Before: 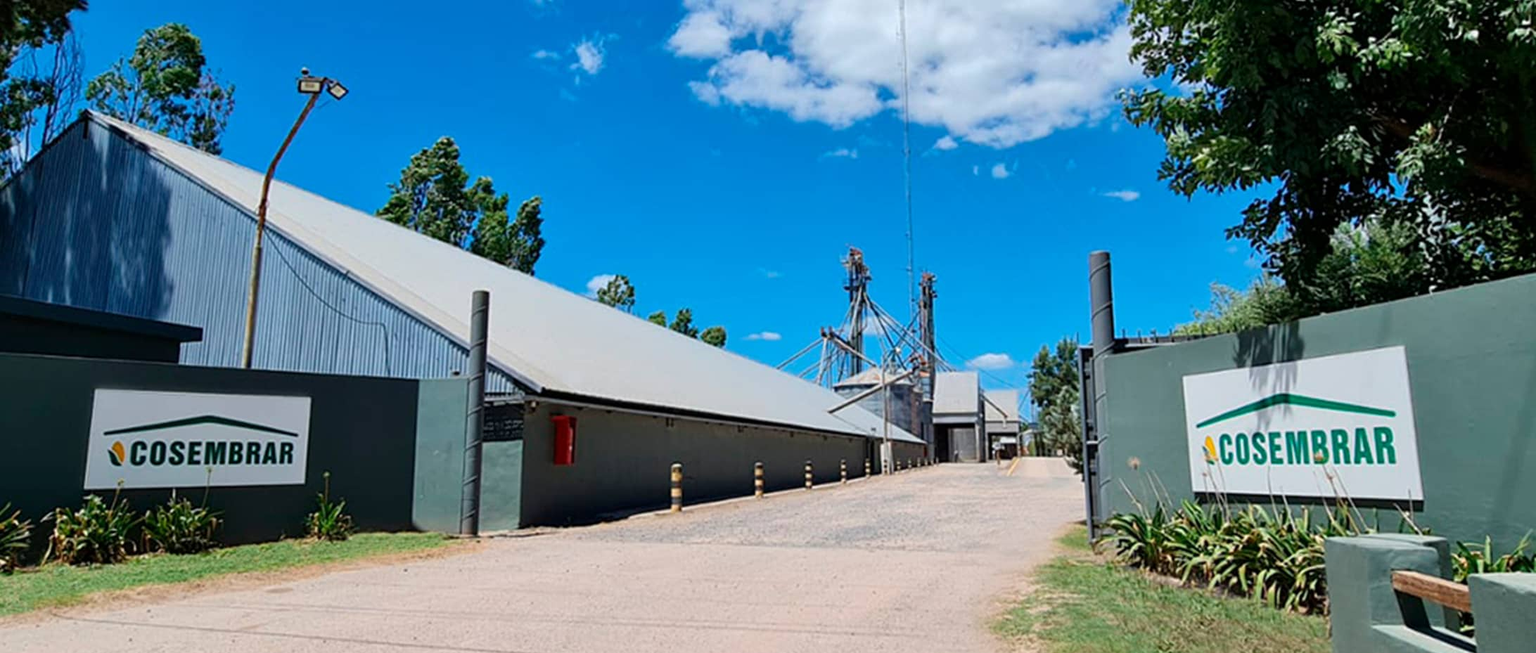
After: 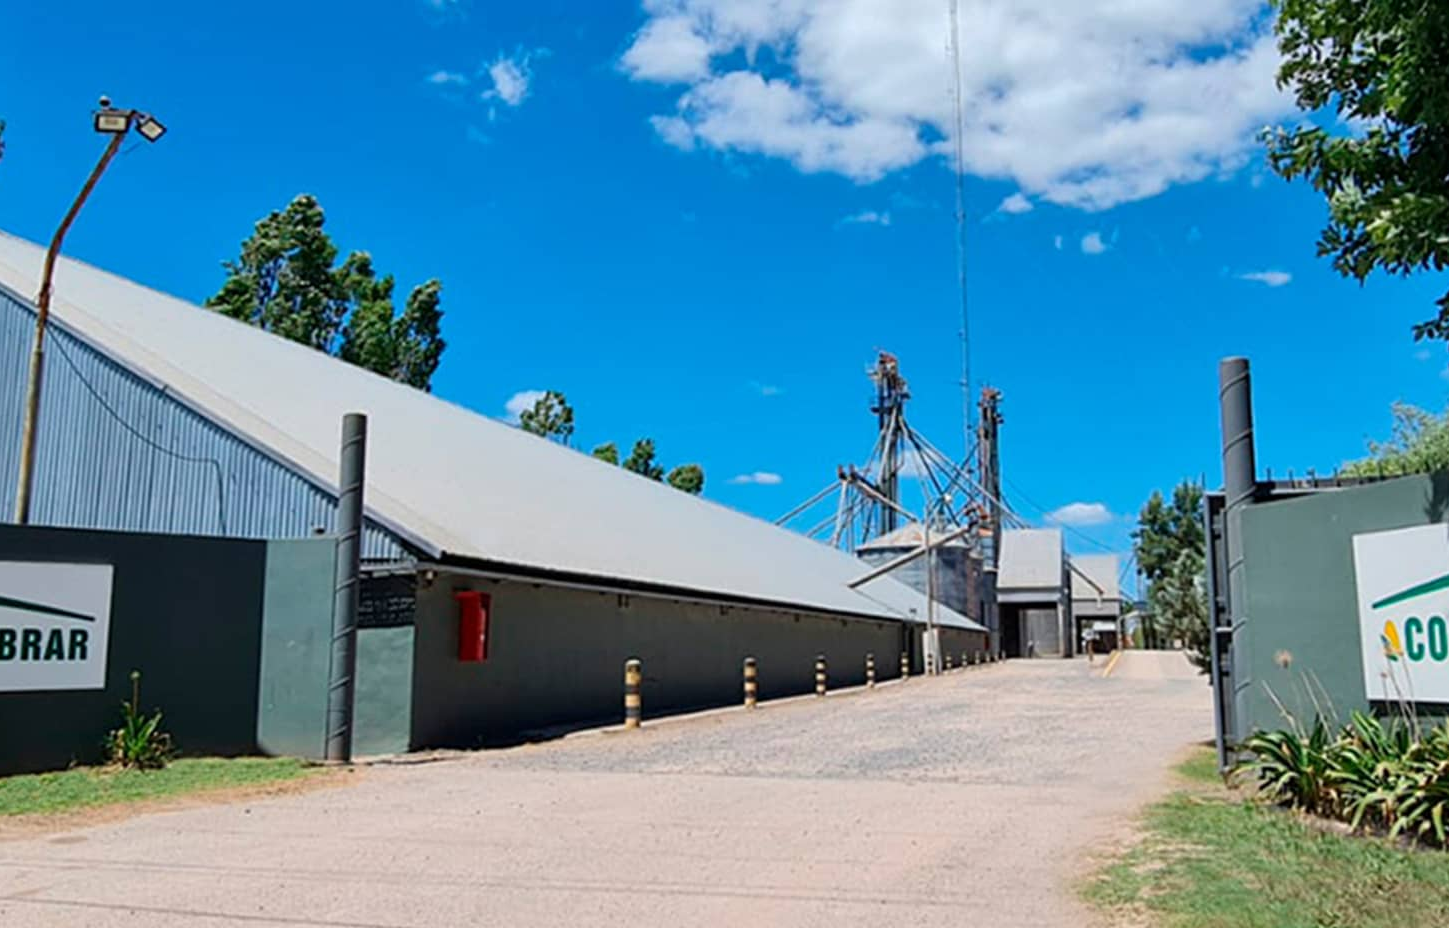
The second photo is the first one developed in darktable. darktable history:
crop and rotate: left 15.104%, right 18.541%
base curve: preserve colors none
